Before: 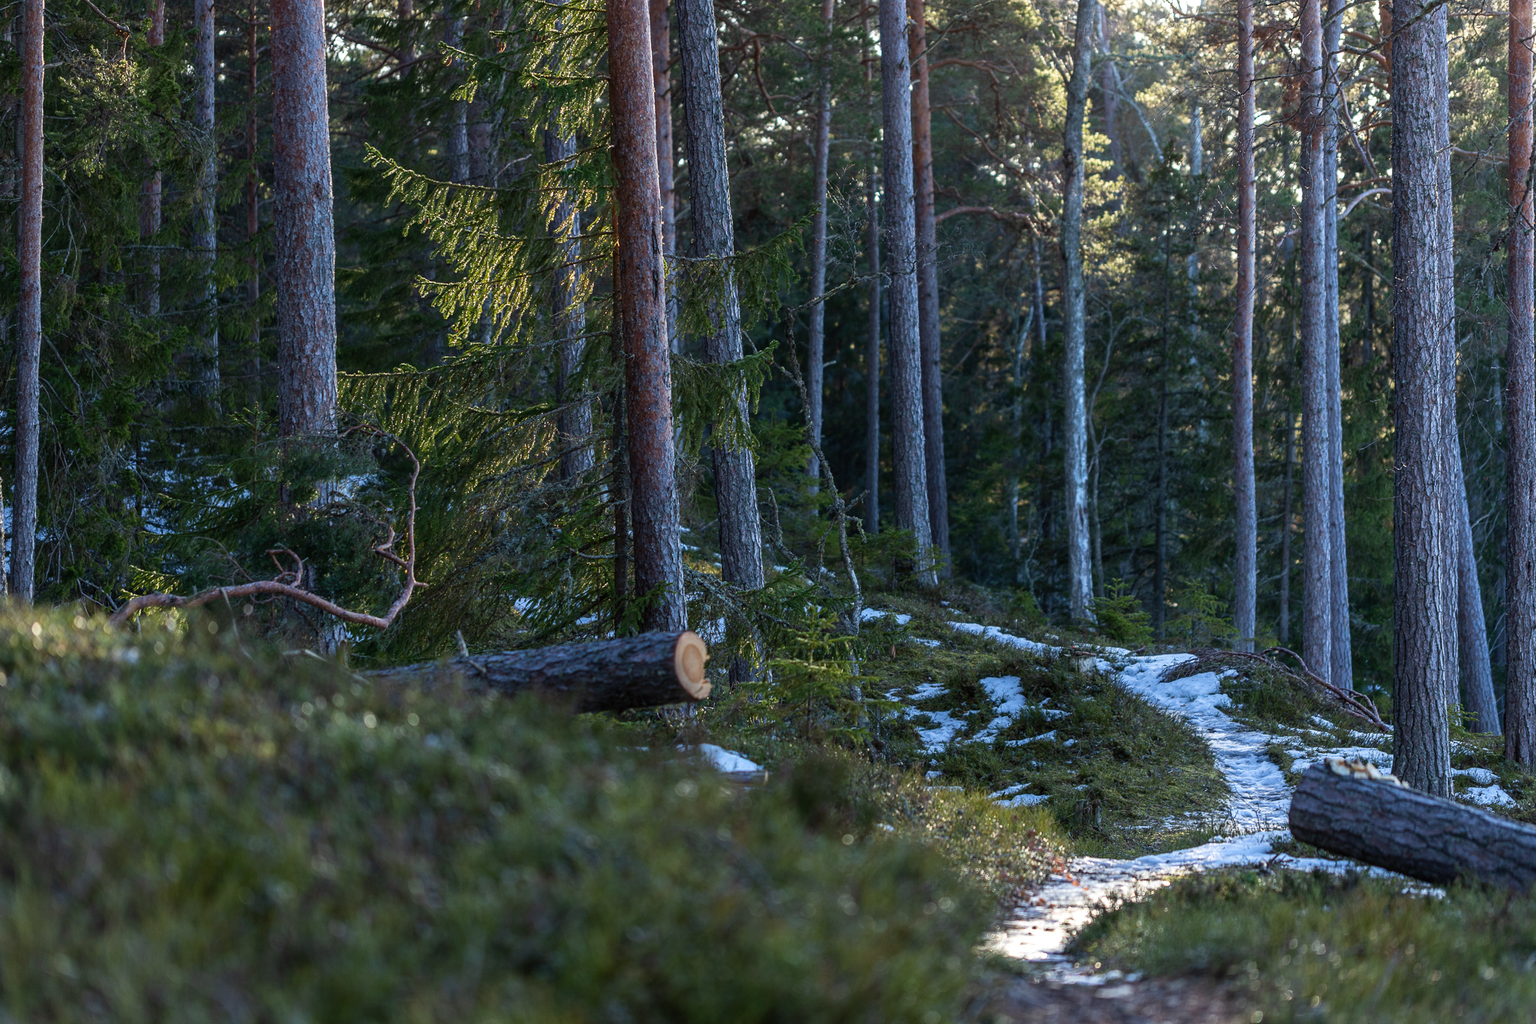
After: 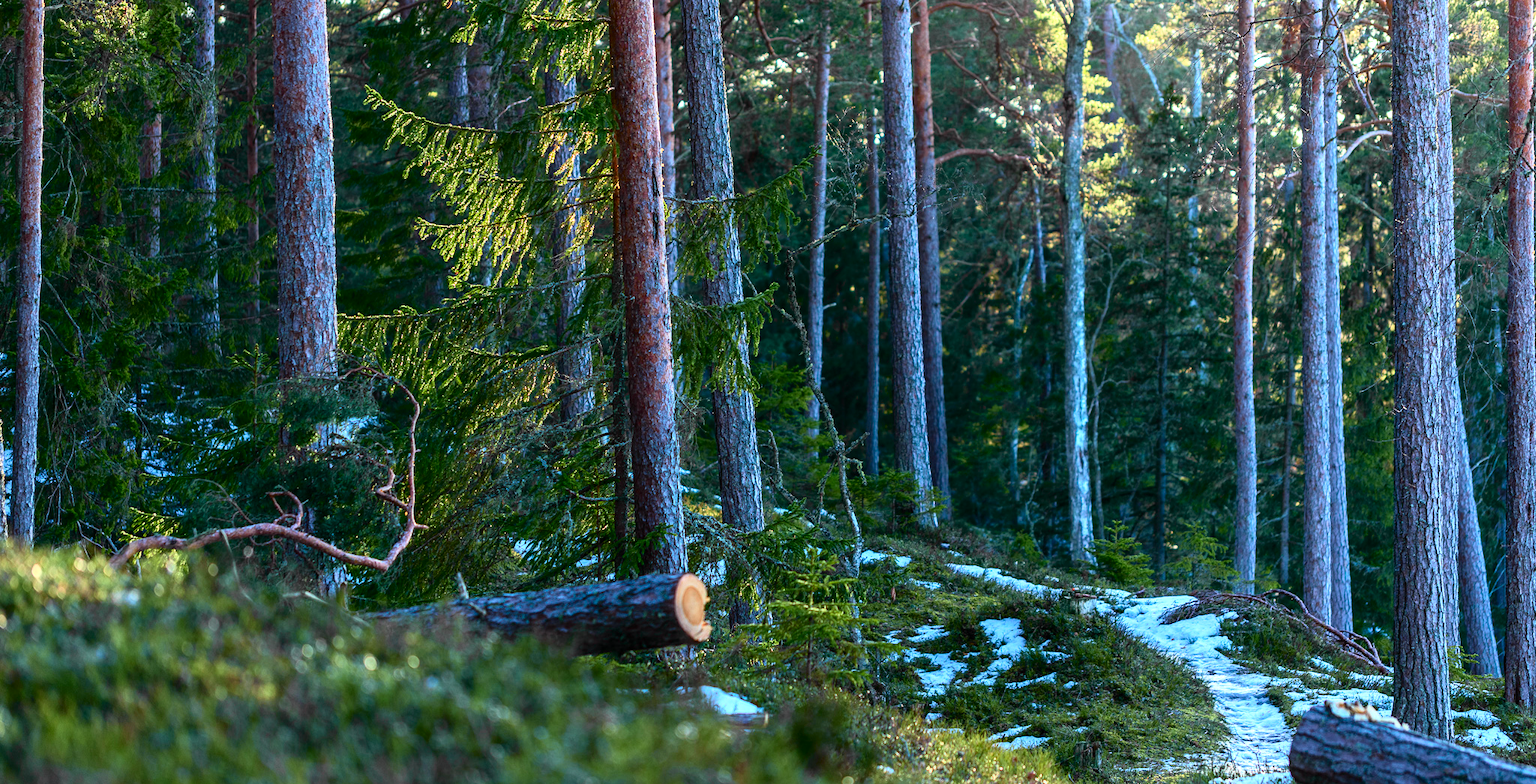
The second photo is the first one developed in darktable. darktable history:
tone curve: curves: ch0 [(0, 0.003) (0.044, 0.032) (0.12, 0.089) (0.19, 0.164) (0.269, 0.269) (0.473, 0.533) (0.595, 0.695) (0.718, 0.823) (0.855, 0.931) (1, 0.982)]; ch1 [(0, 0) (0.243, 0.245) (0.427, 0.387) (0.493, 0.481) (0.501, 0.5) (0.521, 0.528) (0.554, 0.586) (0.607, 0.655) (0.671, 0.735) (0.796, 0.85) (1, 1)]; ch2 [(0, 0) (0.249, 0.216) (0.357, 0.317) (0.448, 0.432) (0.478, 0.492) (0.498, 0.499) (0.517, 0.519) (0.537, 0.57) (0.569, 0.623) (0.61, 0.663) (0.706, 0.75) (0.808, 0.809) (0.991, 0.968)], color space Lab, independent channels, preserve colors none
exposure: black level correction 0.001, exposure 0.5 EV, compensate exposure bias true, compensate highlight preservation false
crop: top 5.667%, bottom 17.637%
